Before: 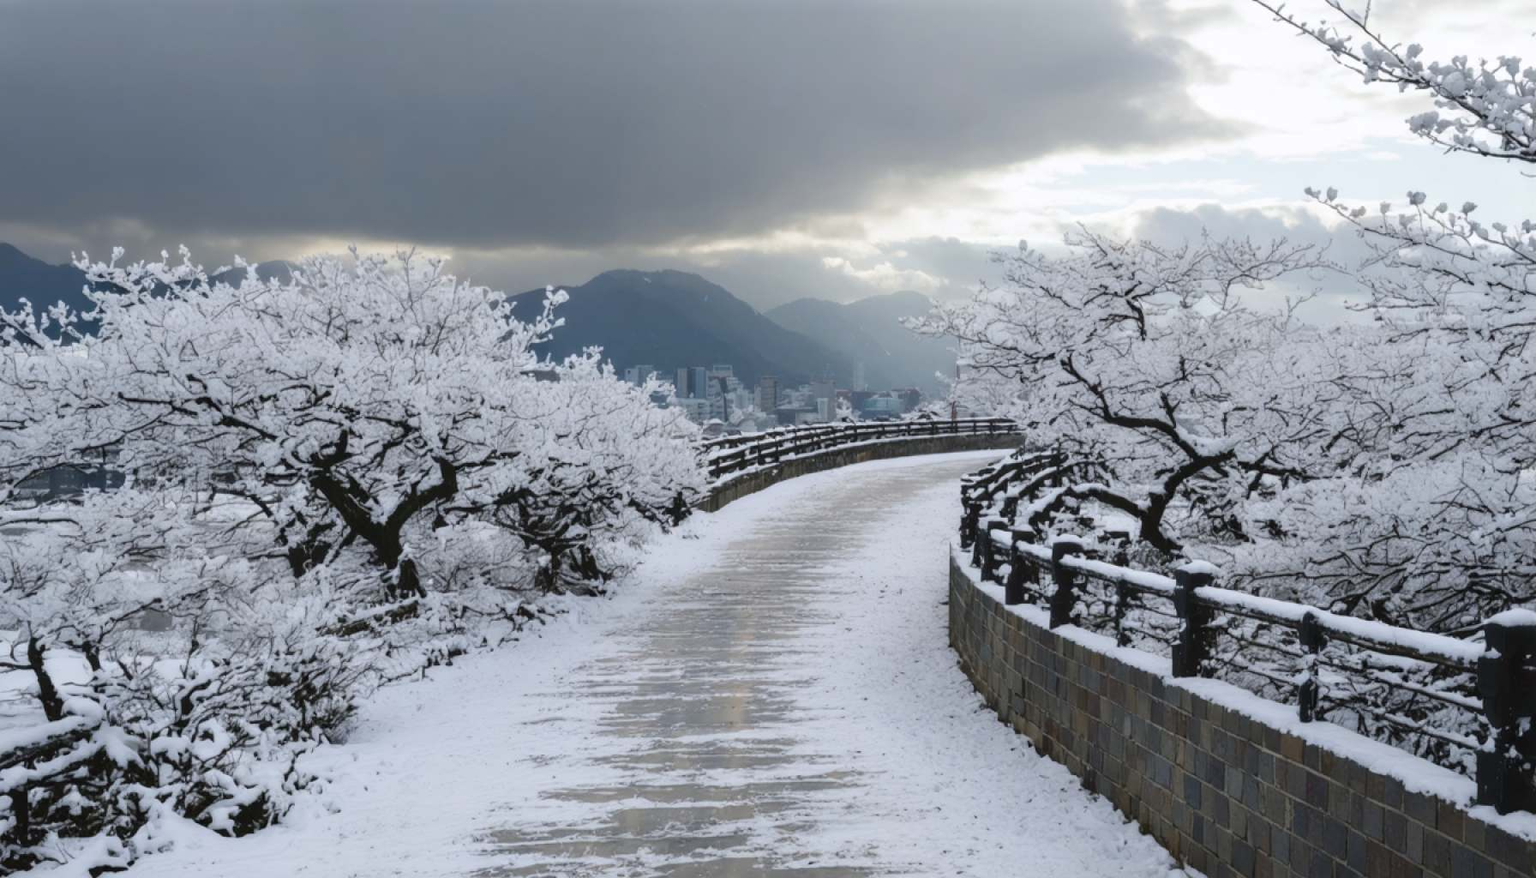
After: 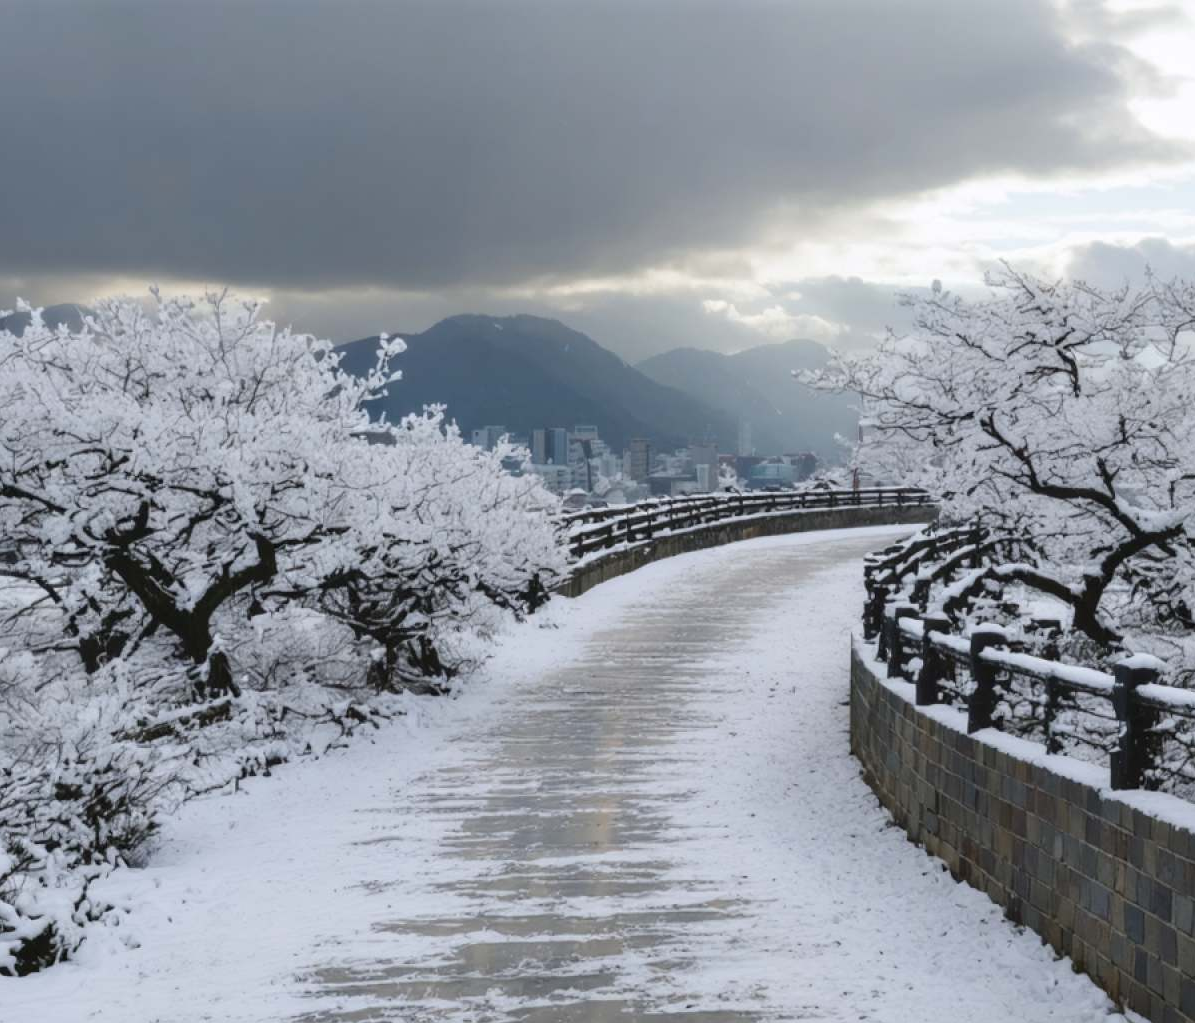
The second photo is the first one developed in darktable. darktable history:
crop and rotate: left 14.359%, right 18.954%
